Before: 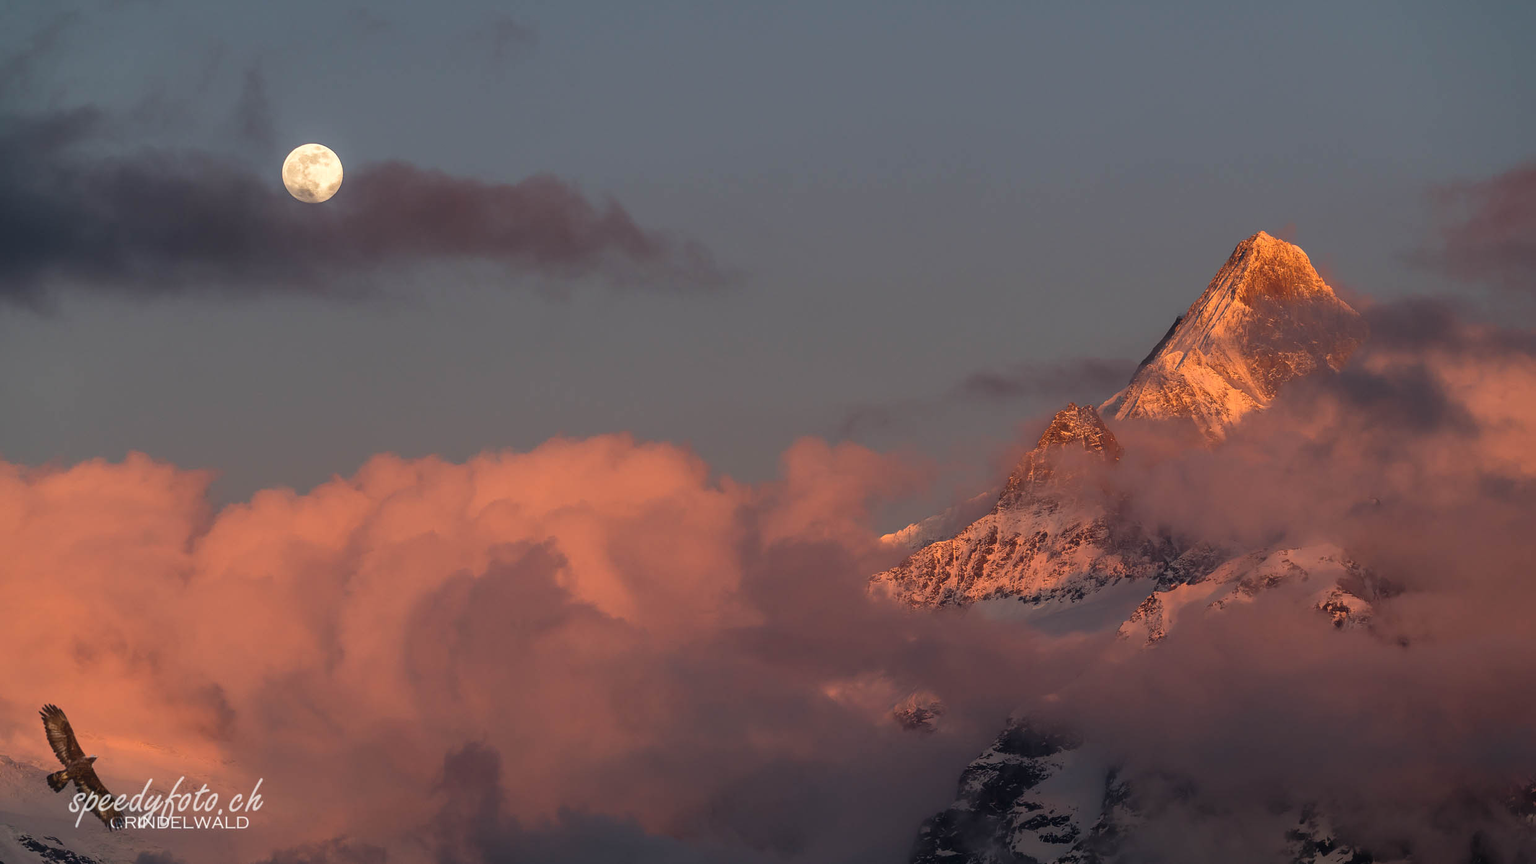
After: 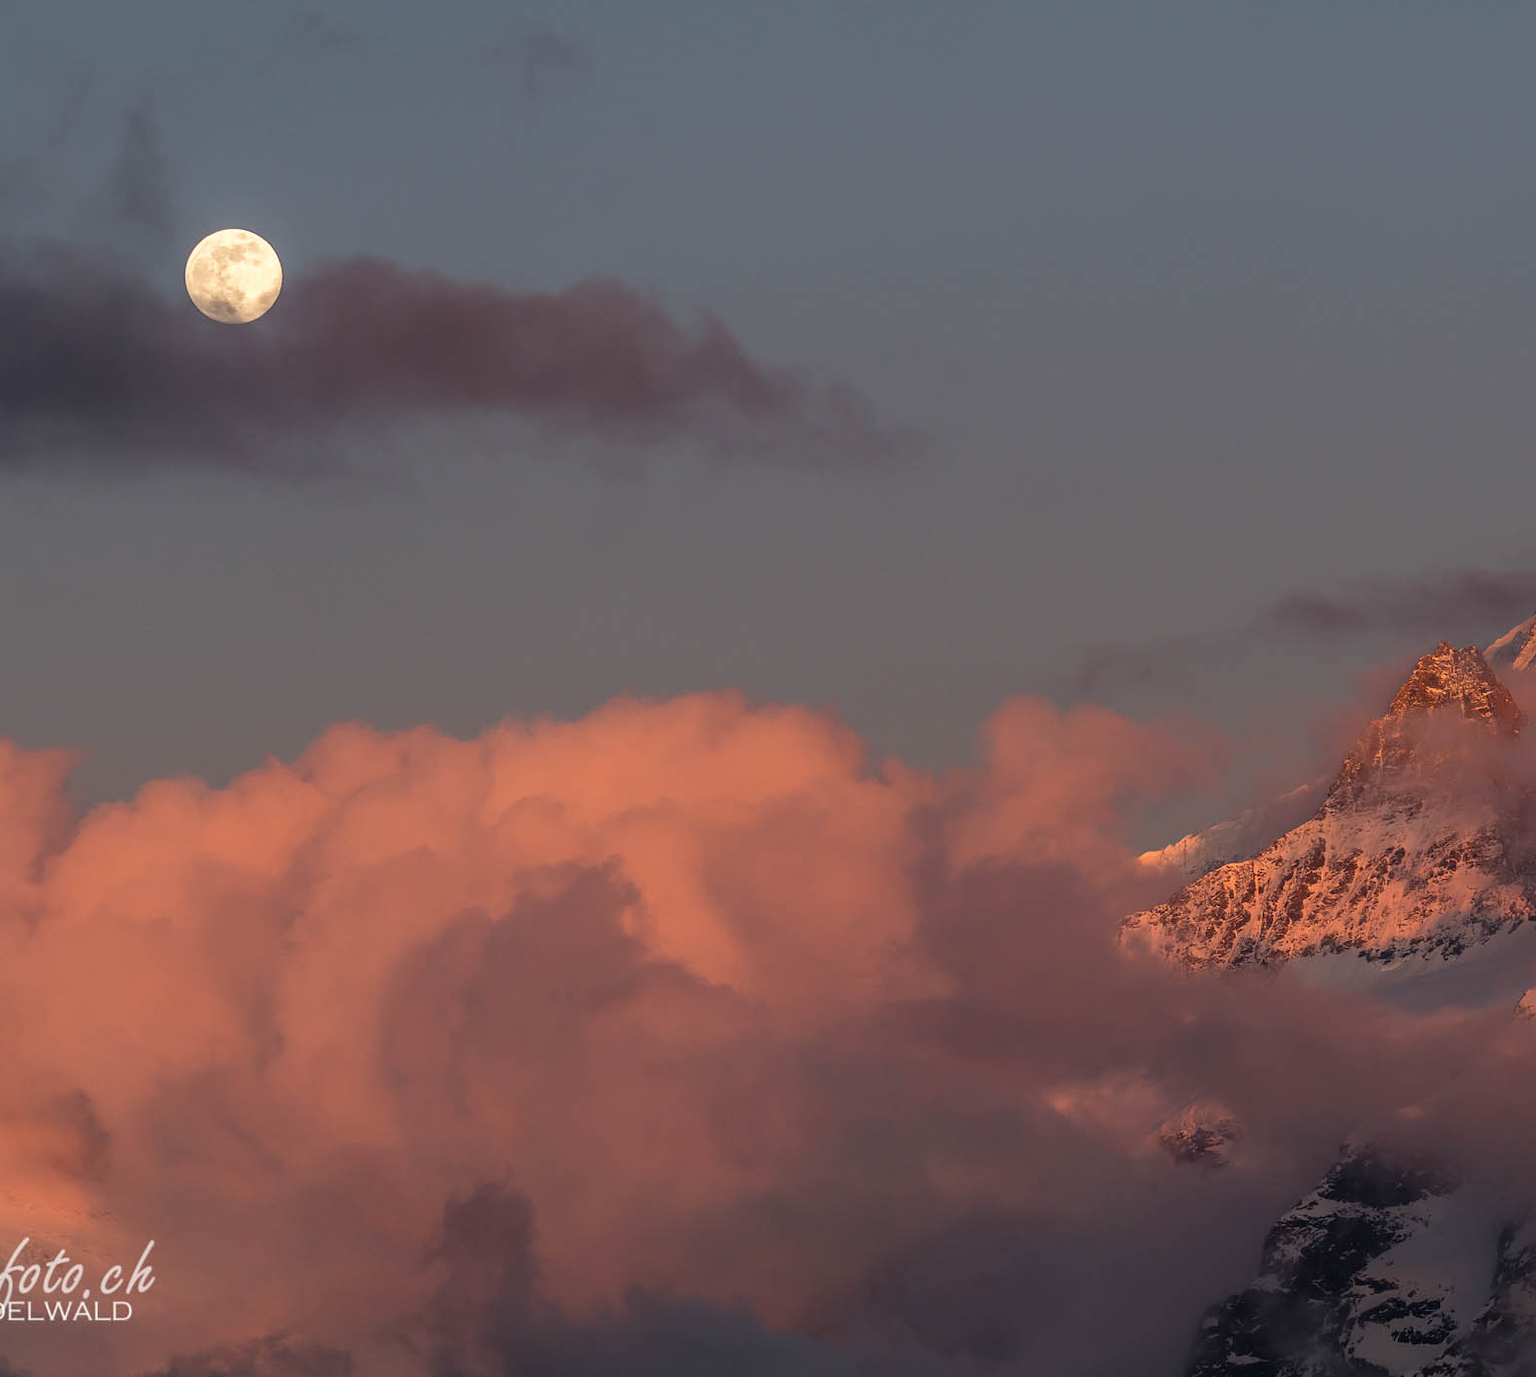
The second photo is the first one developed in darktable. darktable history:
crop: left 10.839%, right 26.394%
